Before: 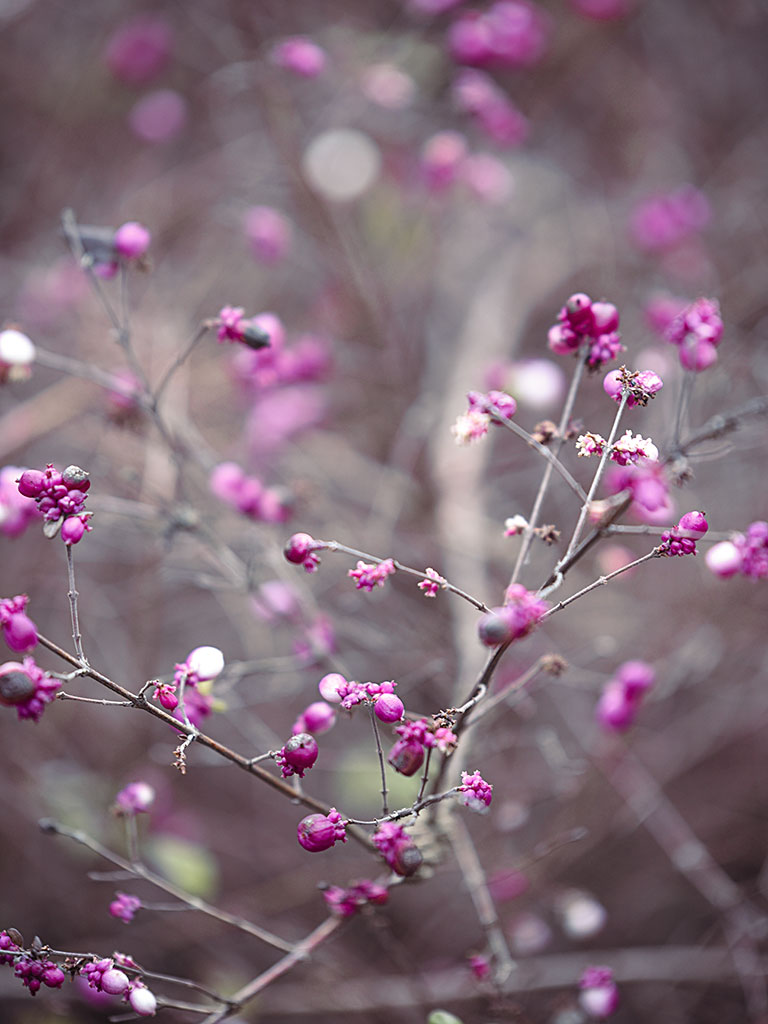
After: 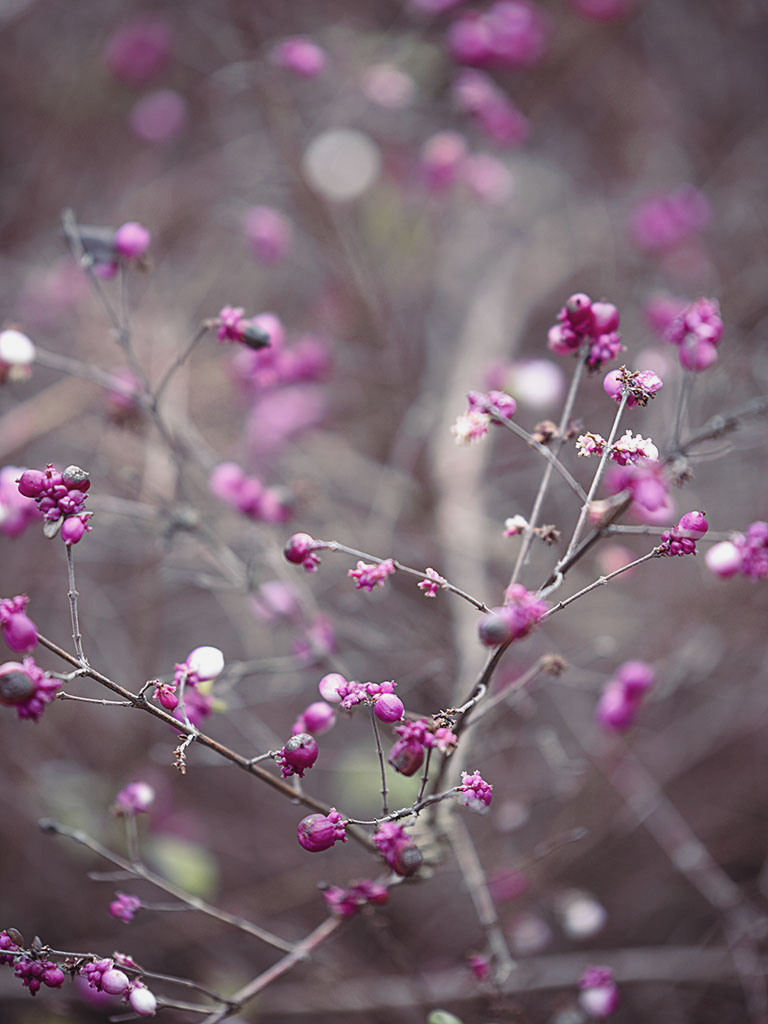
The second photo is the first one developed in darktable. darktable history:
contrast brightness saturation: contrast -0.076, brightness -0.038, saturation -0.115
